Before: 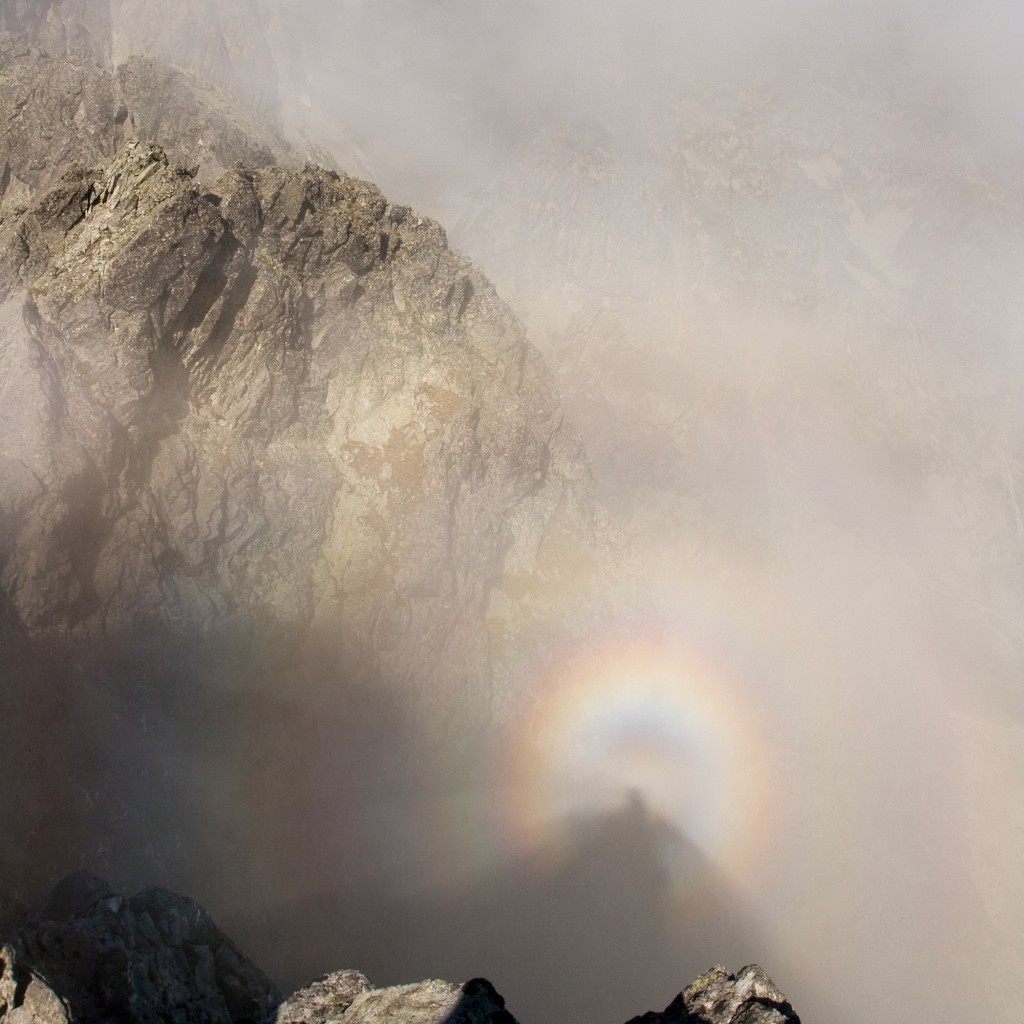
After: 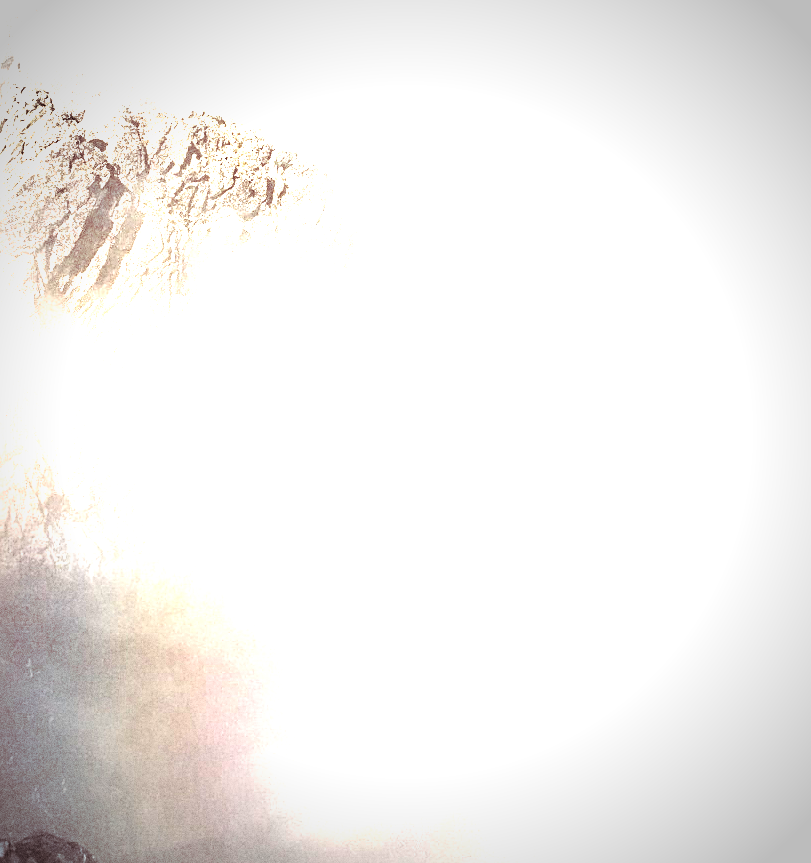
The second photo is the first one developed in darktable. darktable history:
sharpen: on, module defaults
split-toning: highlights › hue 187.2°, highlights › saturation 0.83, balance -68.05, compress 56.43%
crop: left 11.225%, top 5.381%, right 9.565%, bottom 10.314%
grain: coarseness 0.09 ISO, strength 40%
vignetting: unbound false
local contrast: mode bilateral grid, contrast 30, coarseness 25, midtone range 0.2
exposure: exposure 3 EV, compensate highlight preservation false
